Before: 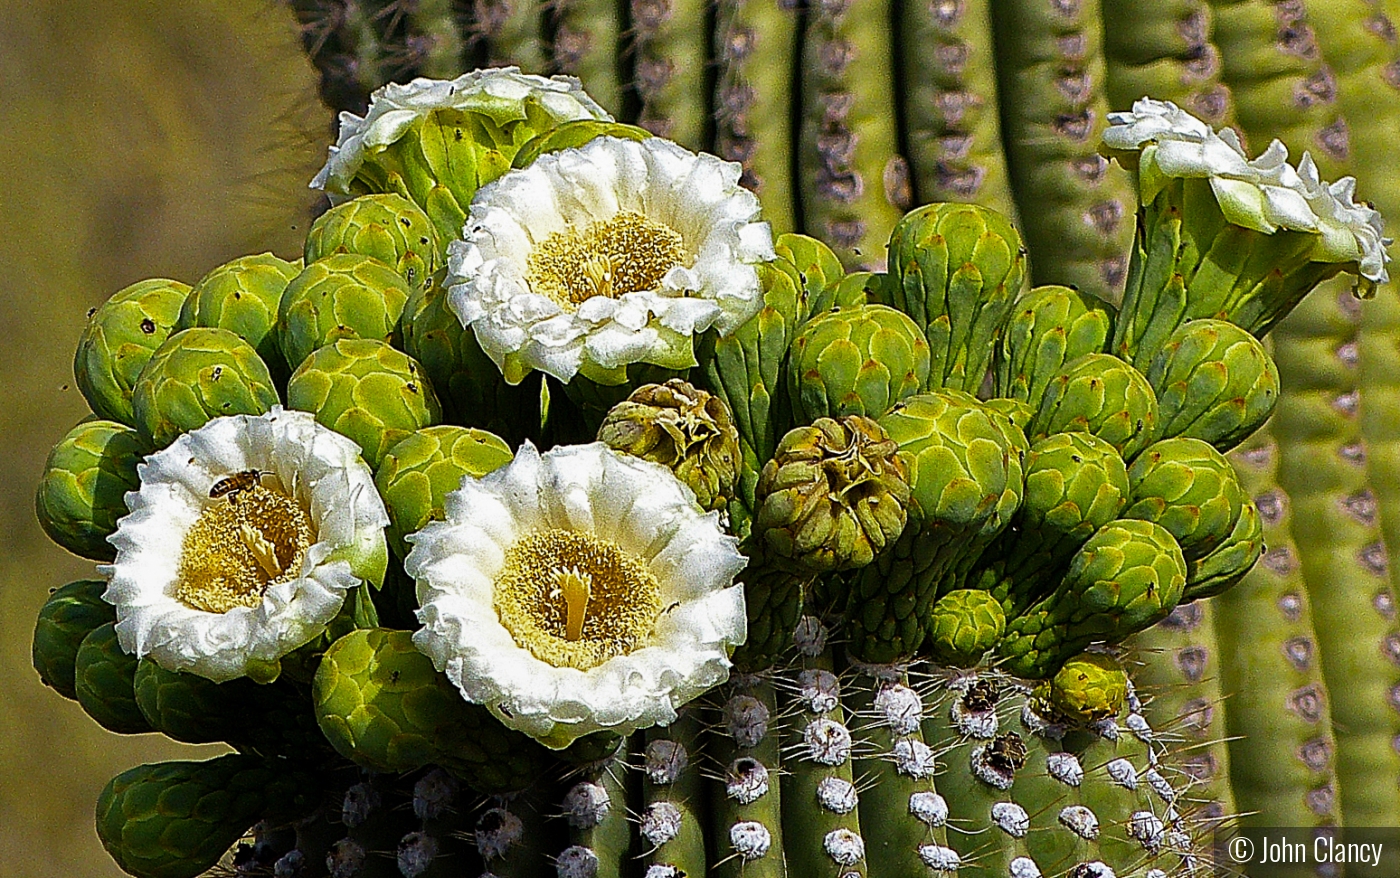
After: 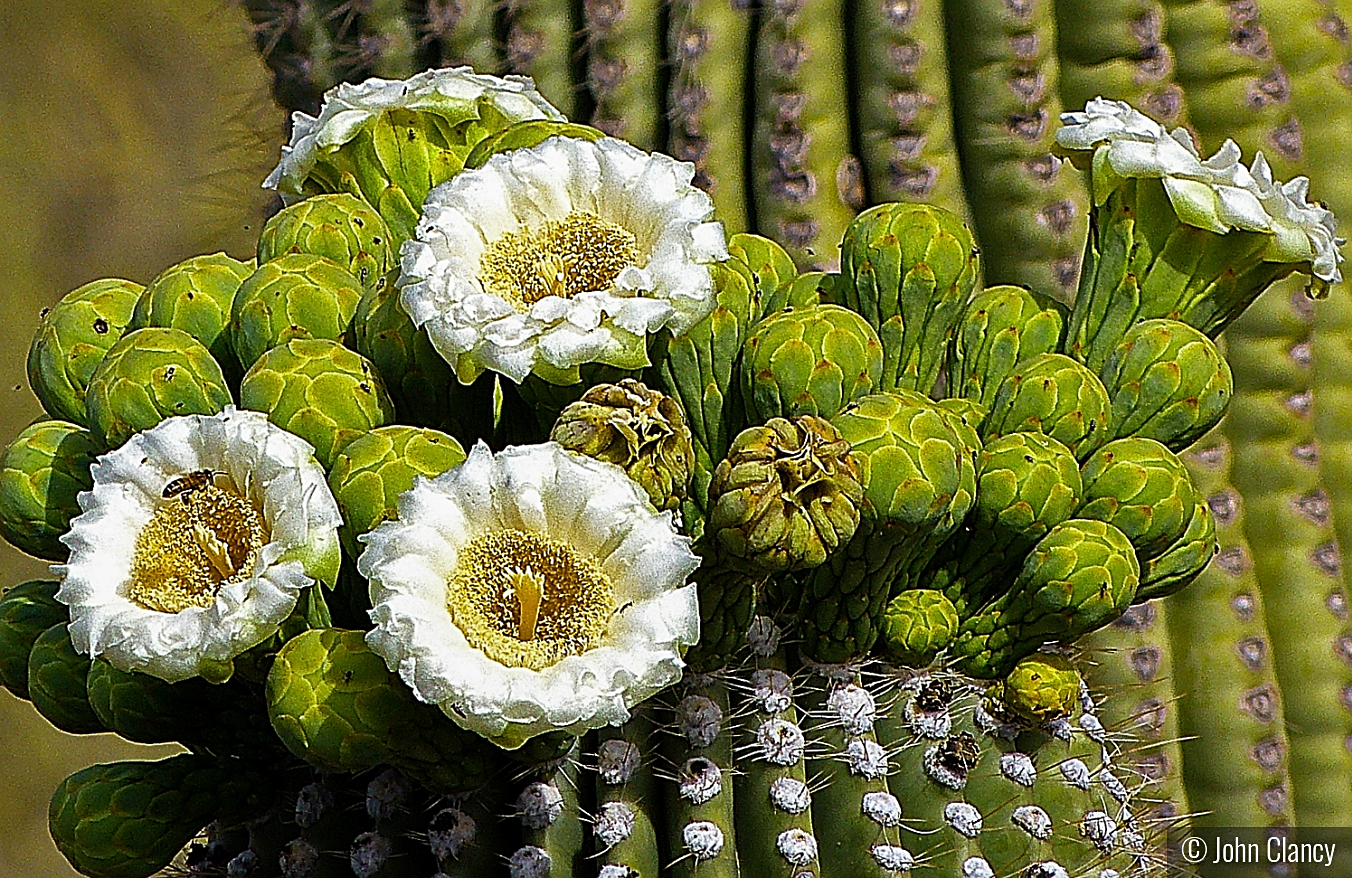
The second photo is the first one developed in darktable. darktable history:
crop and rotate: left 3.403%
levels: mode automatic, levels [0, 0.618, 1]
sharpen: on, module defaults
